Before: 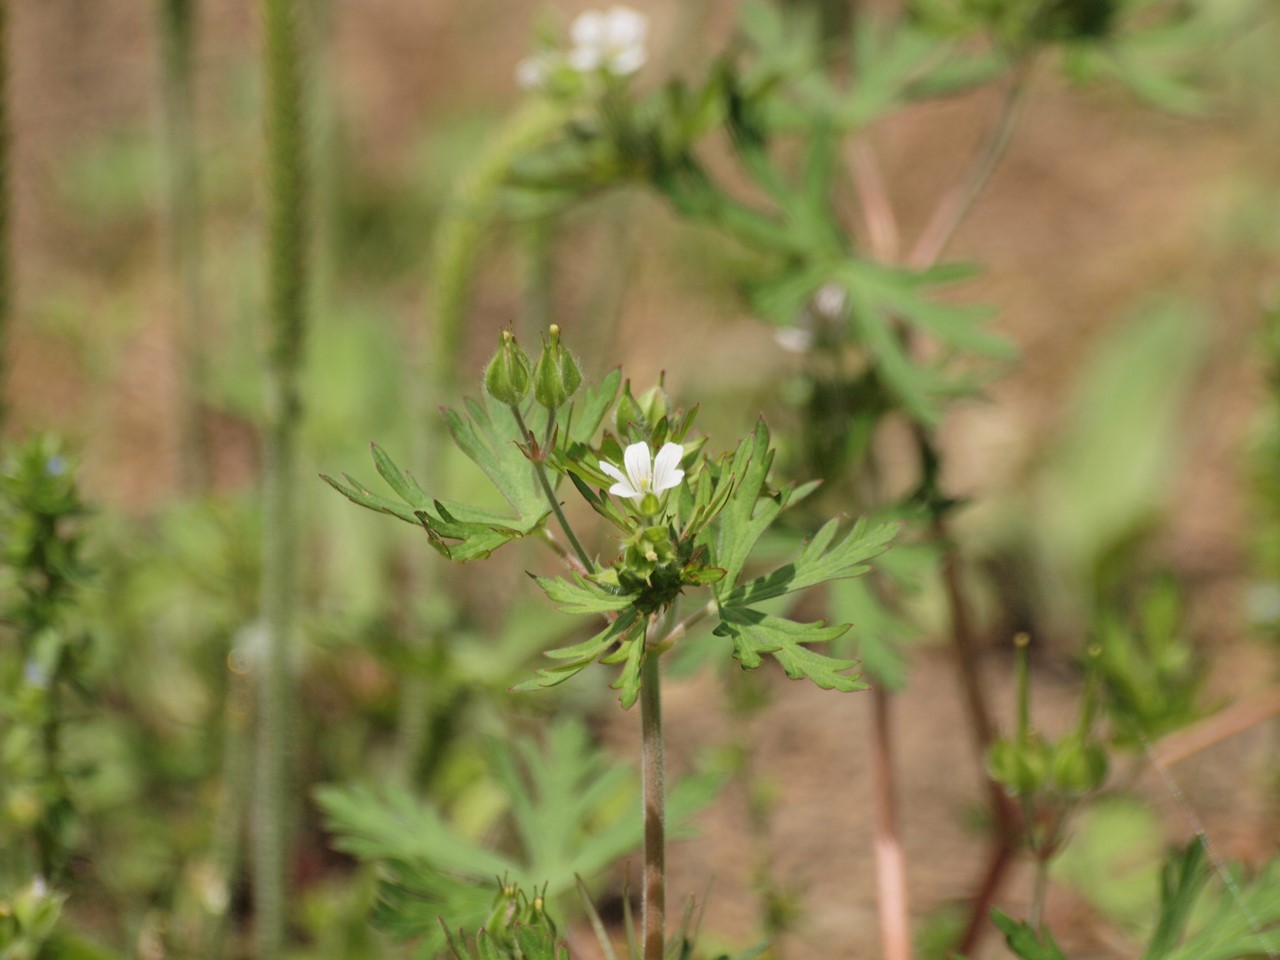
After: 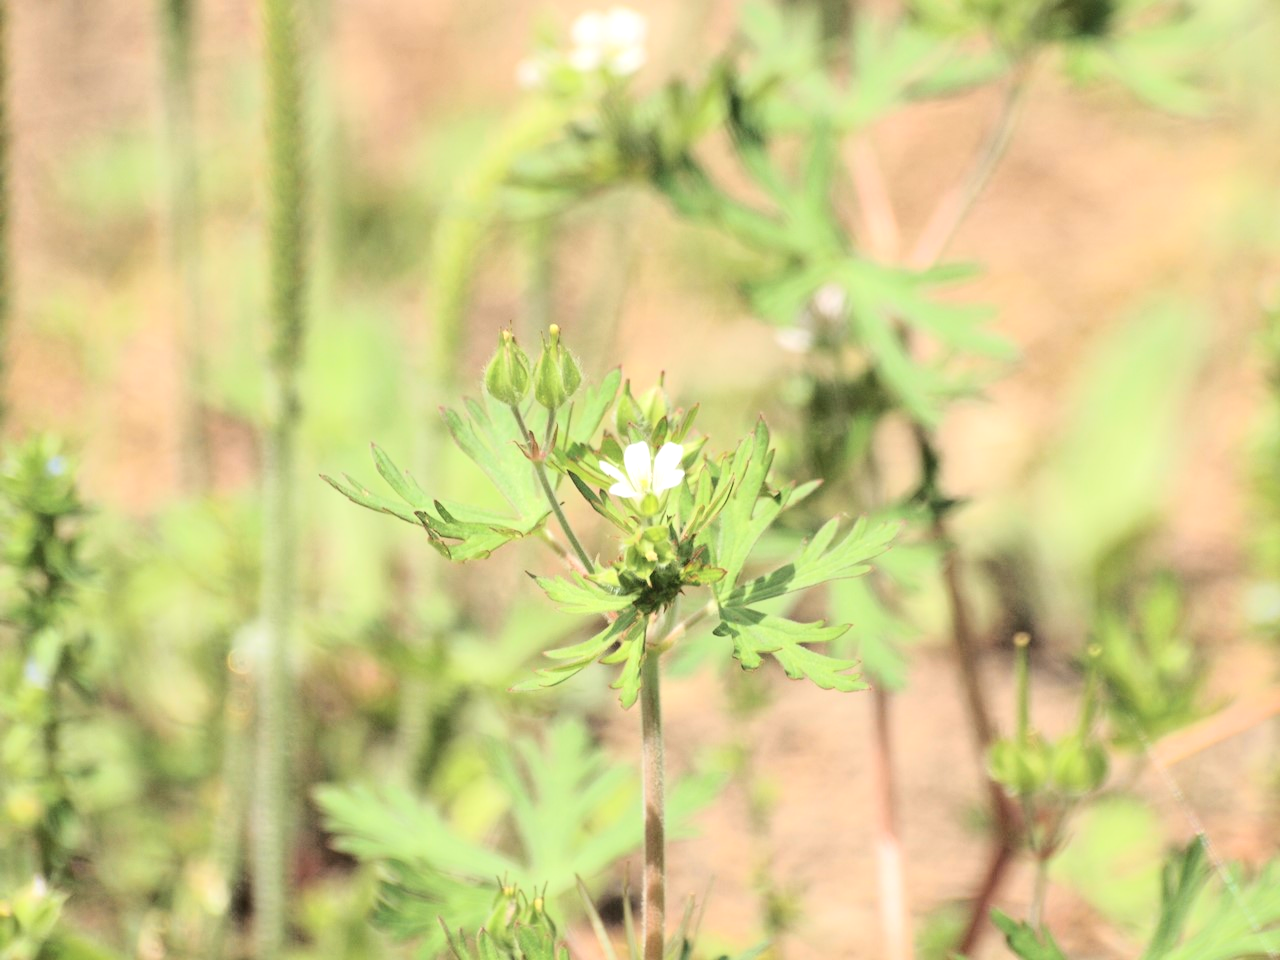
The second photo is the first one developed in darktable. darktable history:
tone curve: curves: ch0 [(0, 0) (0.003, 0.003) (0.011, 0.01) (0.025, 0.023) (0.044, 0.041) (0.069, 0.064) (0.1, 0.094) (0.136, 0.143) (0.177, 0.205) (0.224, 0.281) (0.277, 0.367) (0.335, 0.457) (0.399, 0.542) (0.468, 0.629) (0.543, 0.711) (0.623, 0.788) (0.709, 0.863) (0.801, 0.912) (0.898, 0.955) (1, 1)], color space Lab, independent channels, preserve colors none
exposure: black level correction 0, exposure 0.7 EV, compensate exposure bias true, compensate highlight preservation false
